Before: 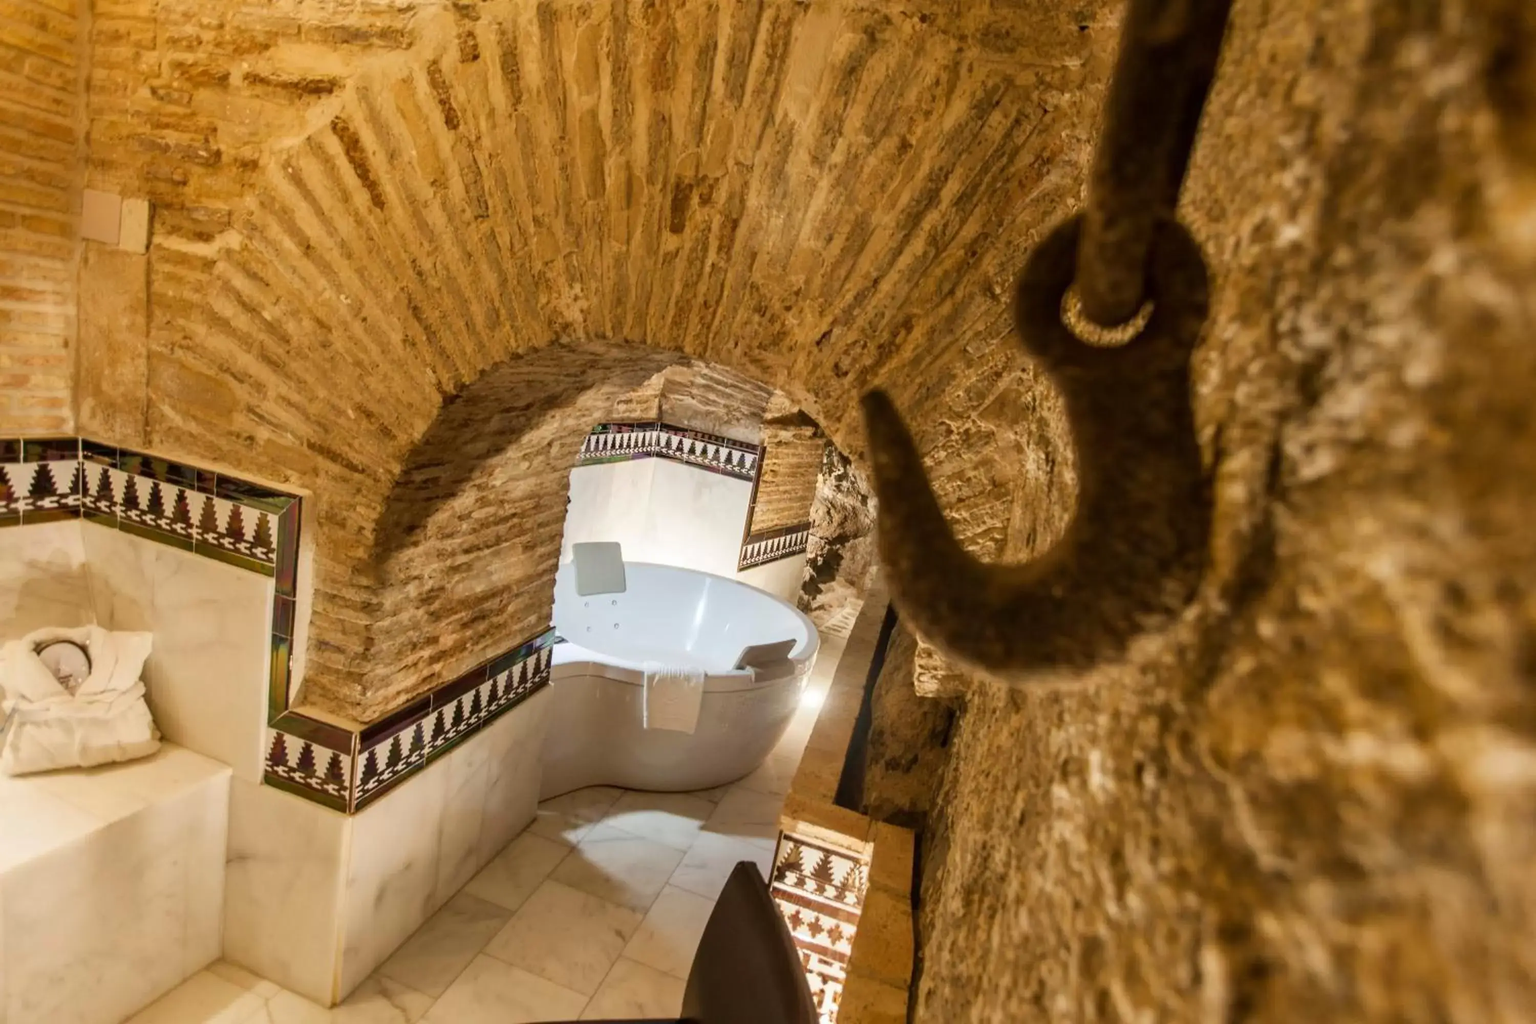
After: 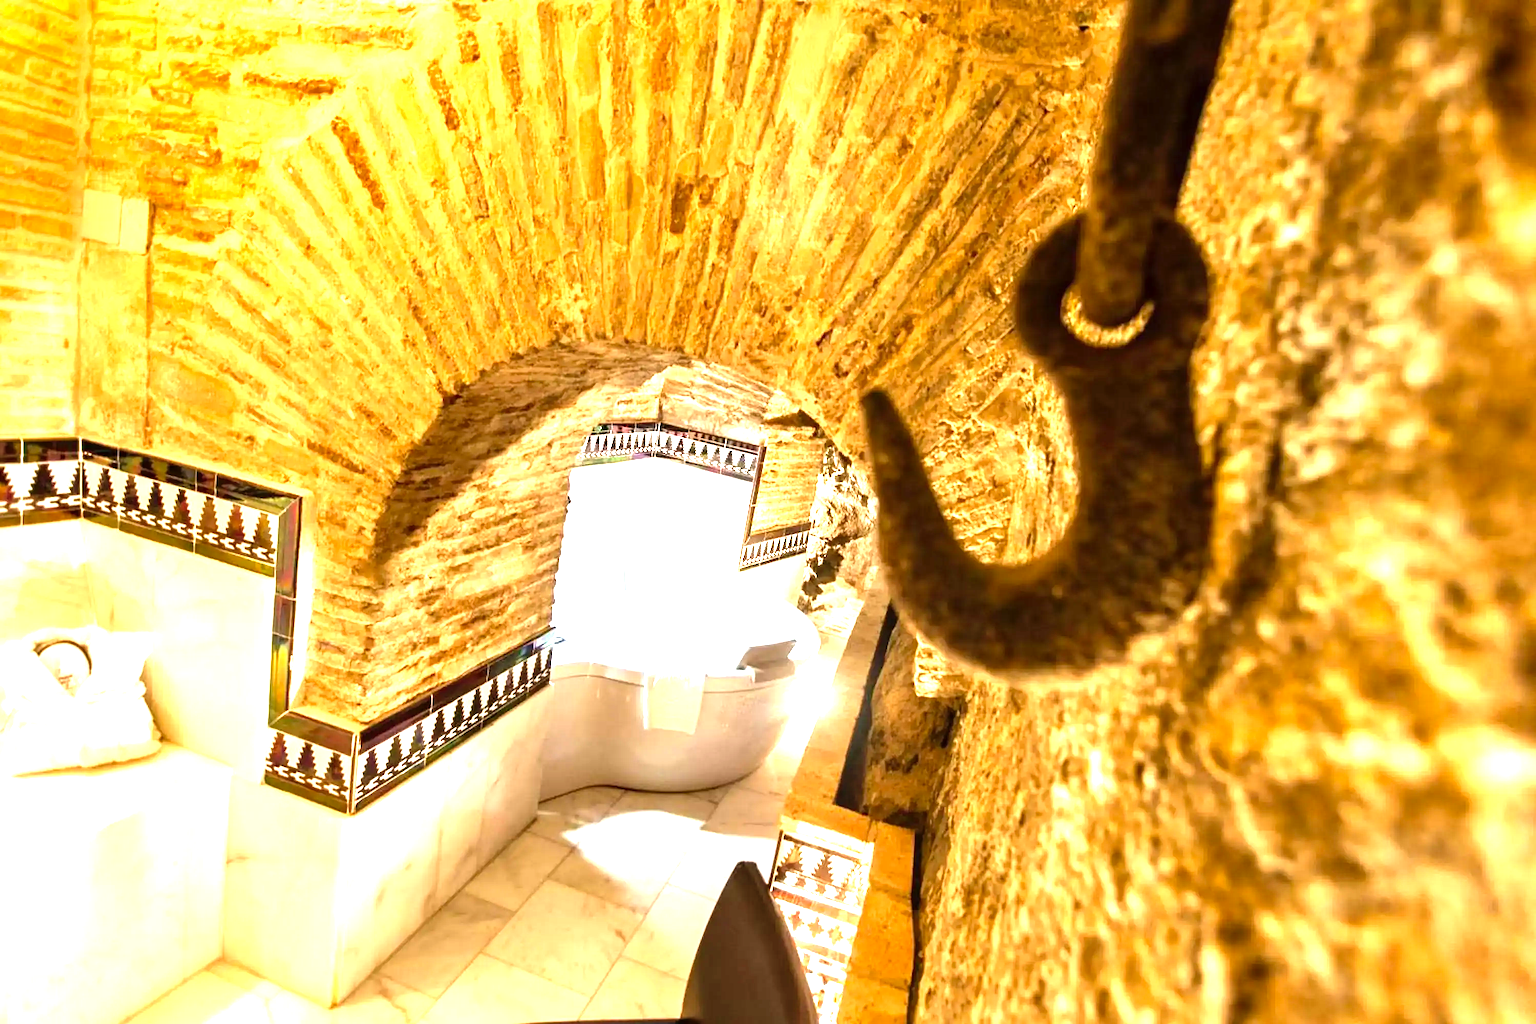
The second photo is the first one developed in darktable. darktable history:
sharpen: amount 0.201
local contrast: mode bilateral grid, contrast 16, coarseness 36, detail 105%, midtone range 0.2
levels: levels [0, 0.281, 0.562]
